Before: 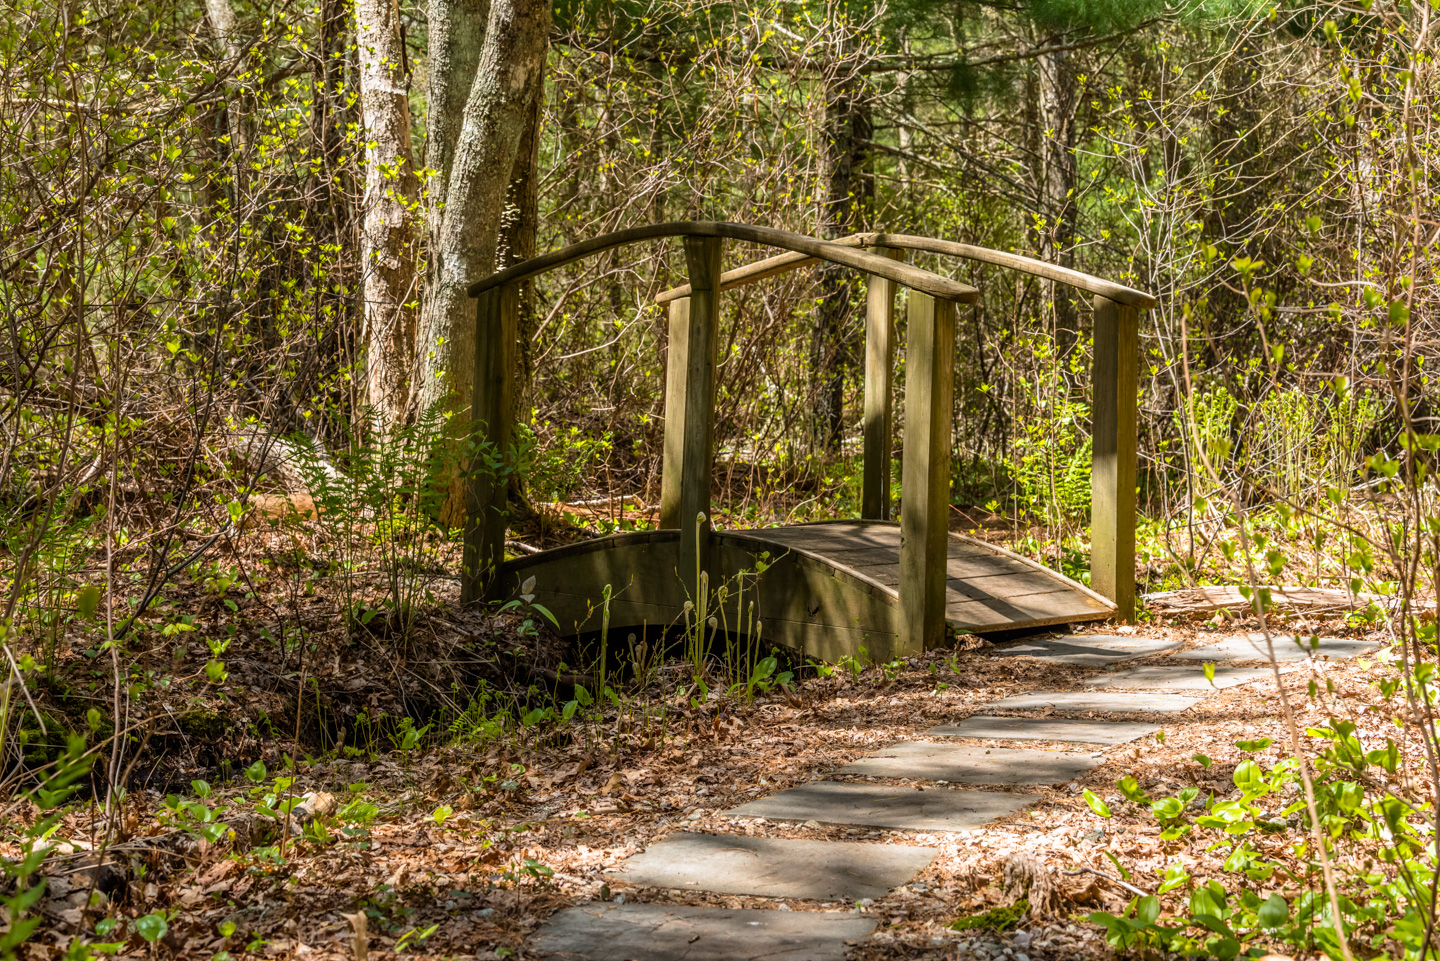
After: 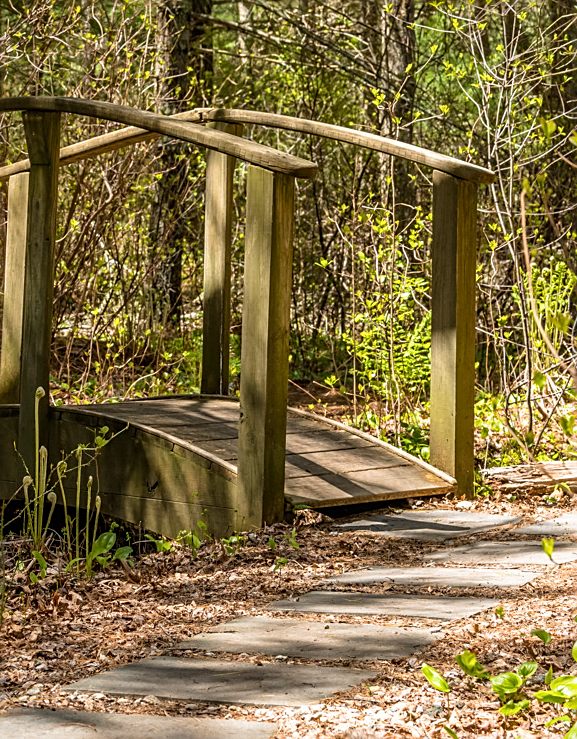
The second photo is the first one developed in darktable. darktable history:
sharpen: on, module defaults
crop: left 45.969%, top 13.031%, right 13.952%, bottom 10.031%
